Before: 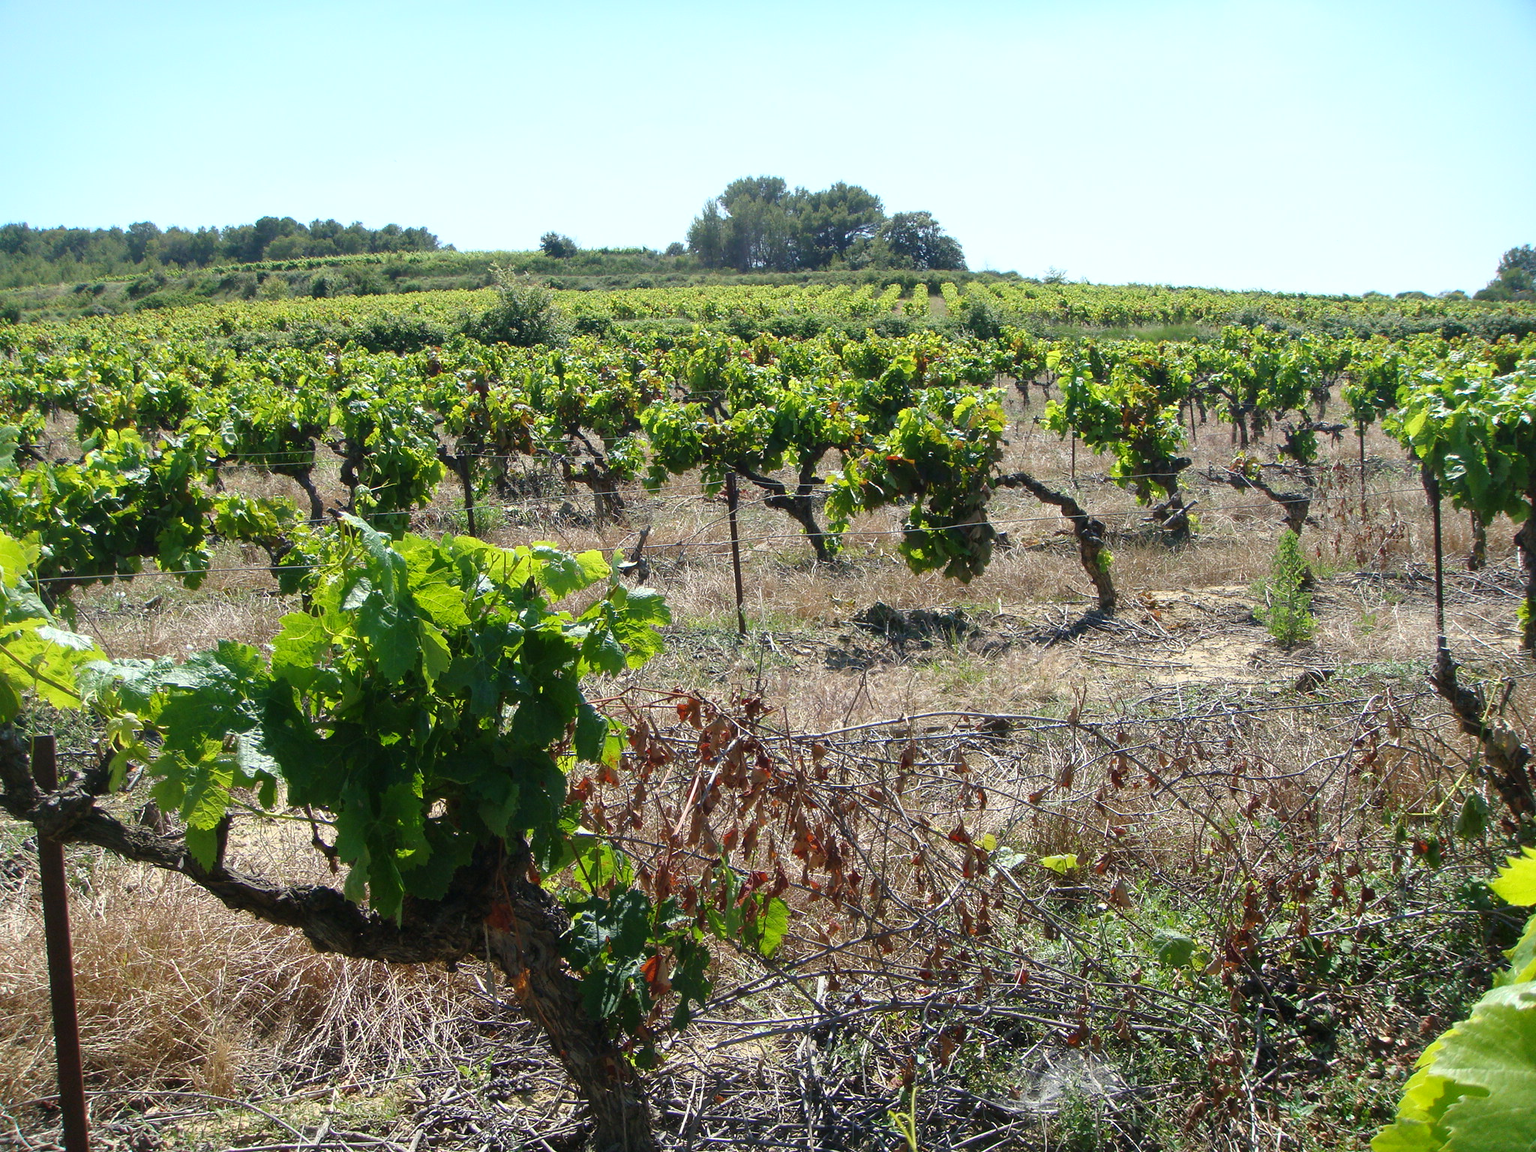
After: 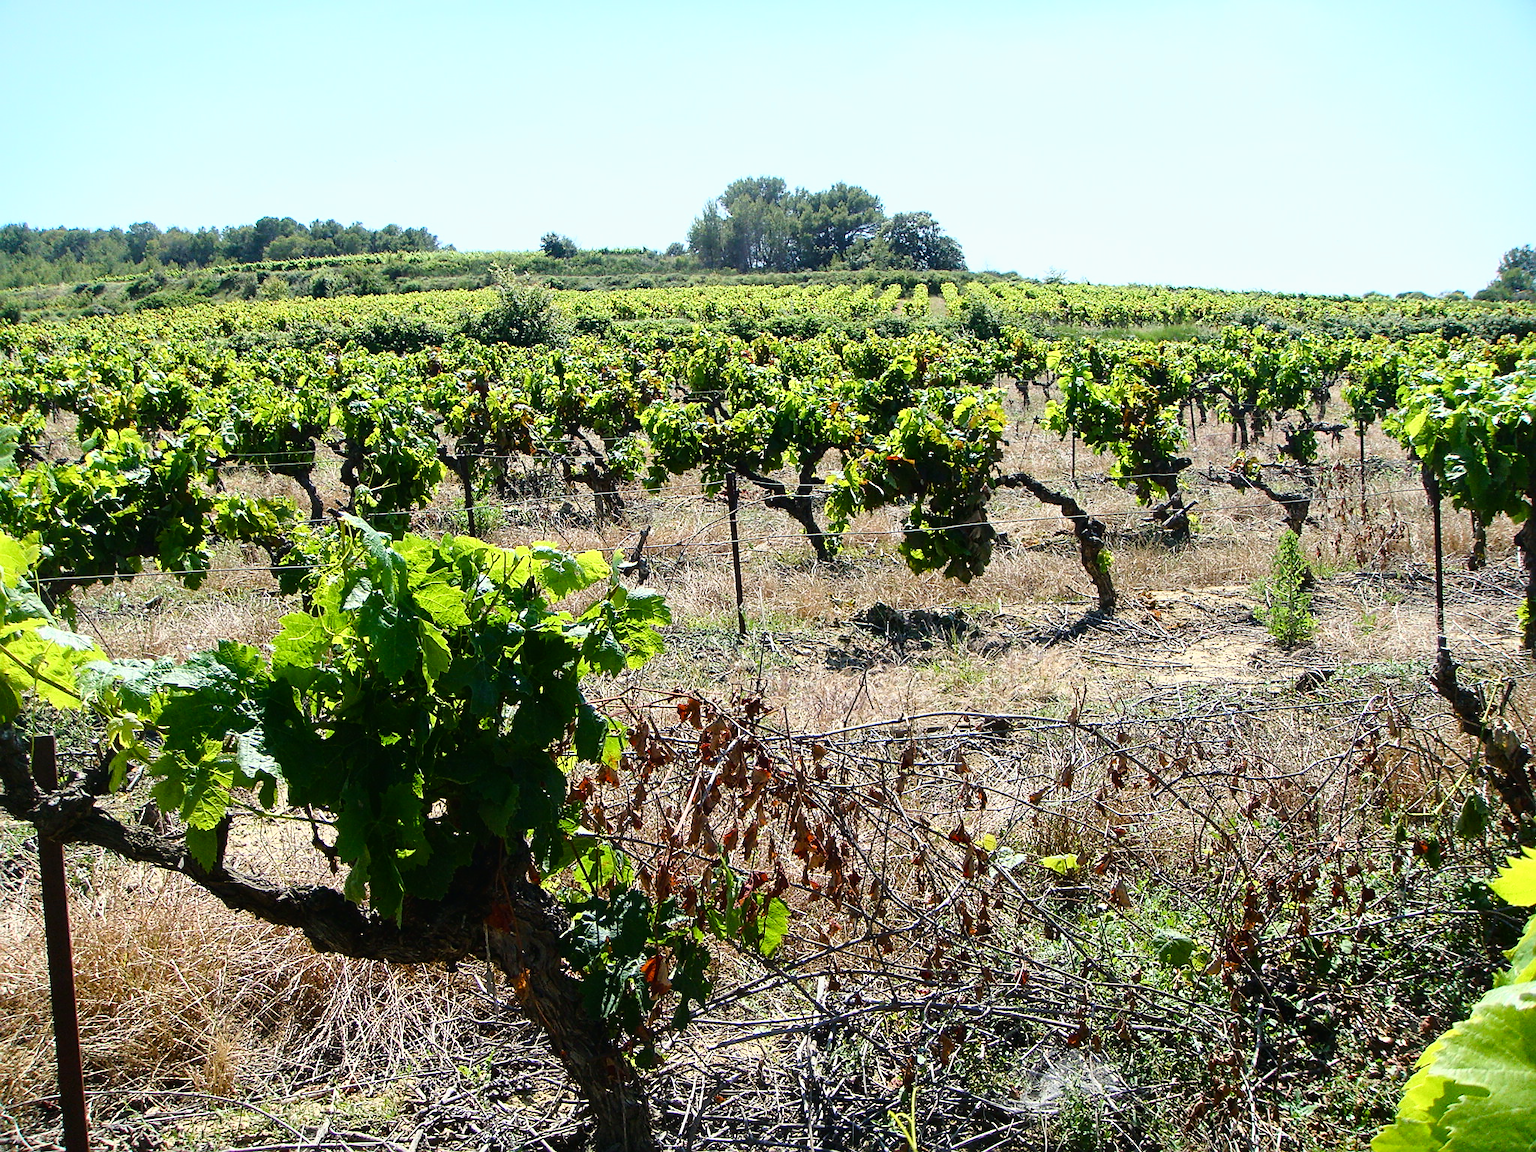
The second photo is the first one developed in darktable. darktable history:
sharpen: amount 0.551
color balance rgb: shadows lift › luminance -9.354%, perceptual saturation grading › global saturation 20%, perceptual saturation grading › highlights -25.737%, perceptual saturation grading › shadows 25.076%
tone curve: curves: ch0 [(0, 0.011) (0.053, 0.026) (0.174, 0.115) (0.398, 0.444) (0.673, 0.775) (0.829, 0.906) (0.991, 0.981)]; ch1 [(0, 0) (0.276, 0.206) (0.409, 0.383) (0.473, 0.458) (0.492, 0.501) (0.512, 0.513) (0.54, 0.543) (0.585, 0.617) (0.659, 0.686) (0.78, 0.8) (1, 1)]; ch2 [(0, 0) (0.438, 0.449) (0.473, 0.469) (0.503, 0.5) (0.523, 0.534) (0.562, 0.594) (0.612, 0.635) (0.695, 0.713) (1, 1)]
